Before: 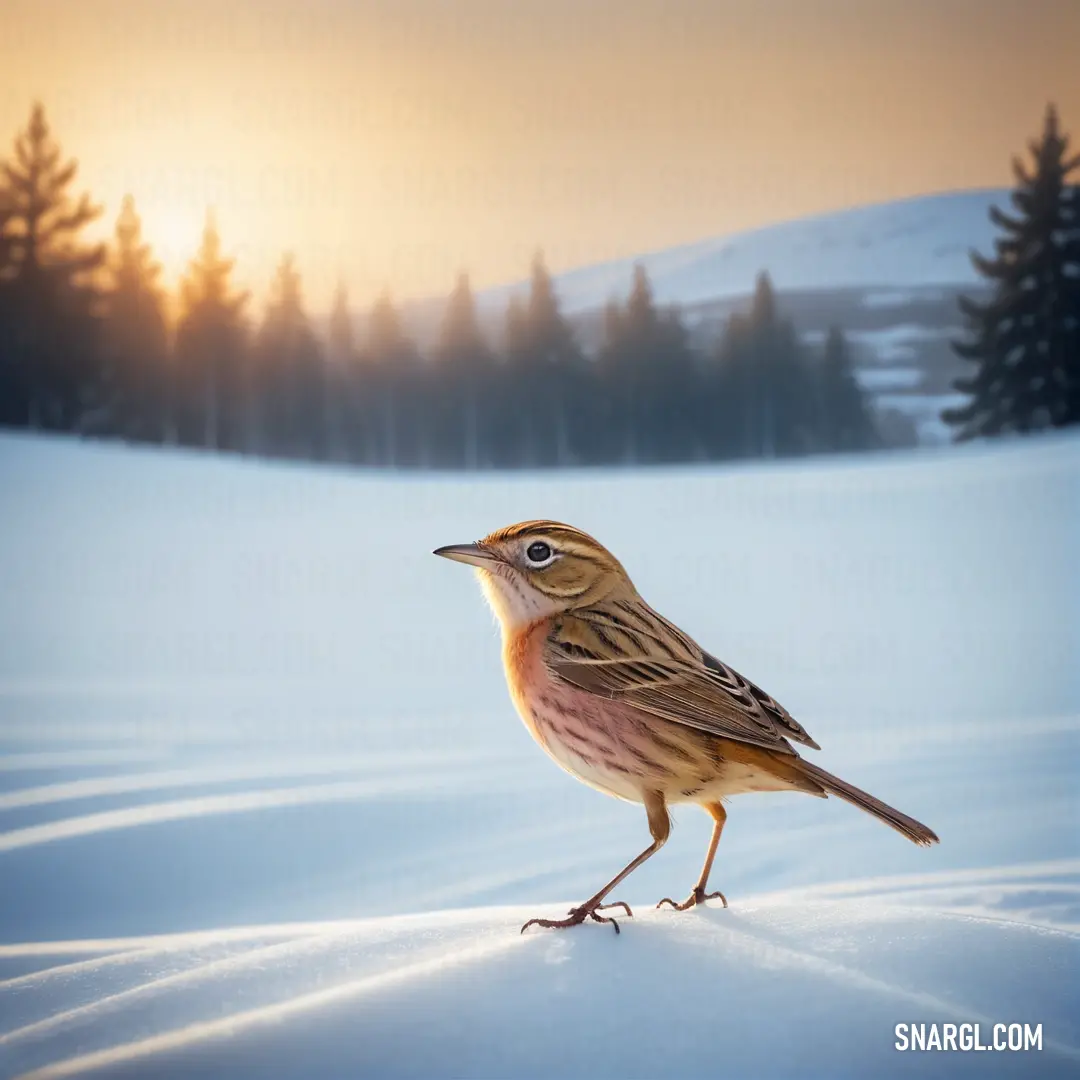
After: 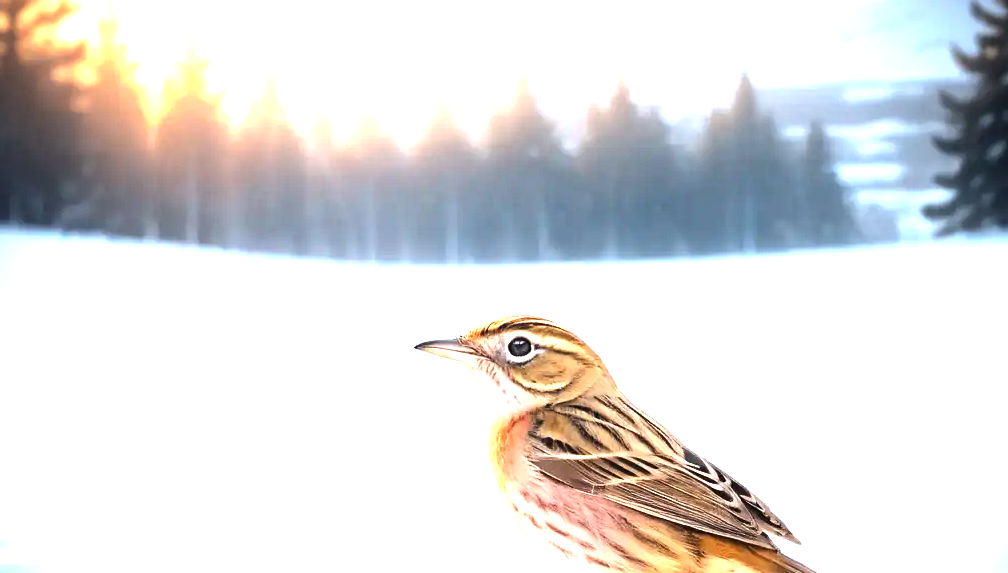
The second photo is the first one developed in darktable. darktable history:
vignetting: brightness -0.568, saturation 0.002, center (-0.03, 0.245)
crop: left 1.771%, top 19.064%, right 4.813%, bottom 27.81%
exposure: black level correction 0, exposure 1.387 EV, compensate exposure bias true, compensate highlight preservation false
tone equalizer: -8 EV -0.726 EV, -7 EV -0.672 EV, -6 EV -0.602 EV, -5 EV -0.367 EV, -3 EV 0.387 EV, -2 EV 0.6 EV, -1 EV 0.7 EV, +0 EV 0.77 EV, edges refinement/feathering 500, mask exposure compensation -1.57 EV, preserve details no
